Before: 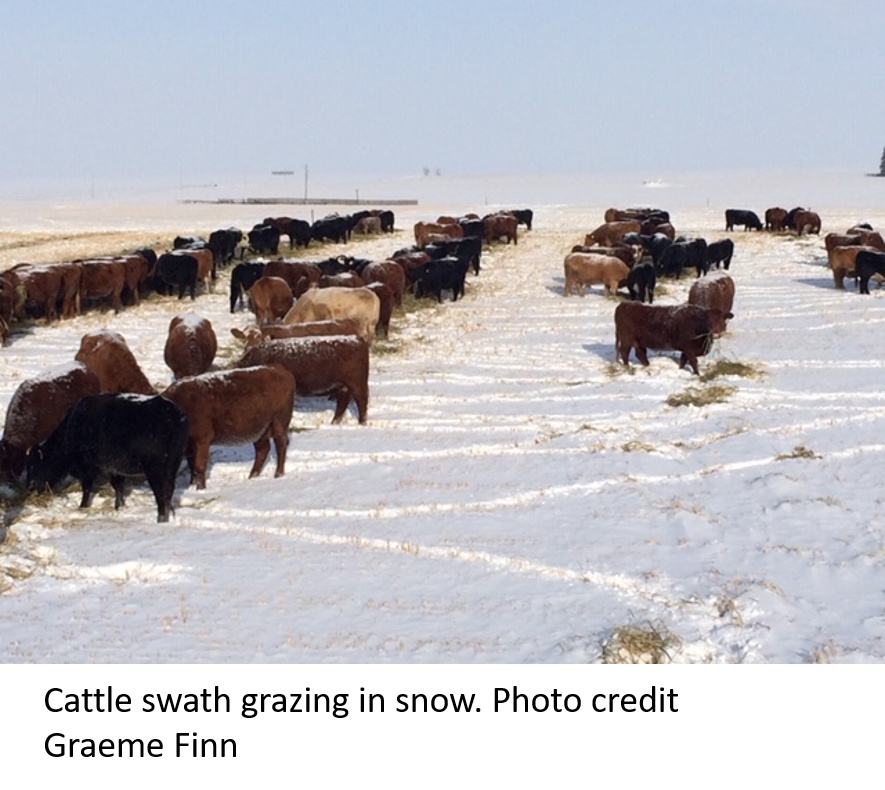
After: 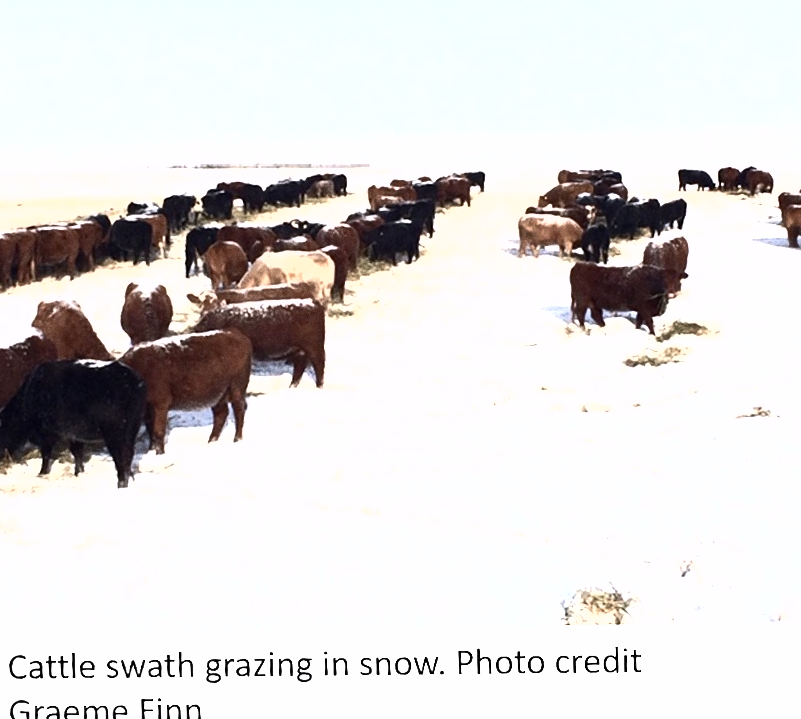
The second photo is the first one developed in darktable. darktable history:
rotate and perspective: rotation -4.2°, shear 0.006, automatic cropping off
white balance: red 1.009, blue 1.027
color balance rgb: perceptual saturation grading › highlights -31.88%, perceptual saturation grading › mid-tones 5.8%, perceptual saturation grading › shadows 18.12%, perceptual brilliance grading › highlights 3.62%, perceptual brilliance grading › mid-tones -18.12%, perceptual brilliance grading › shadows -41.3%
crop and rotate: angle -3.27°, left 5.211%, top 5.211%, right 4.607%, bottom 4.607%
exposure: black level correction 0, exposure 1.5 EV, compensate exposure bias true, compensate highlight preservation false
shadows and highlights: radius 125.46, shadows 30.51, highlights -30.51, low approximation 0.01, soften with gaussian
grain: coarseness 0.09 ISO
